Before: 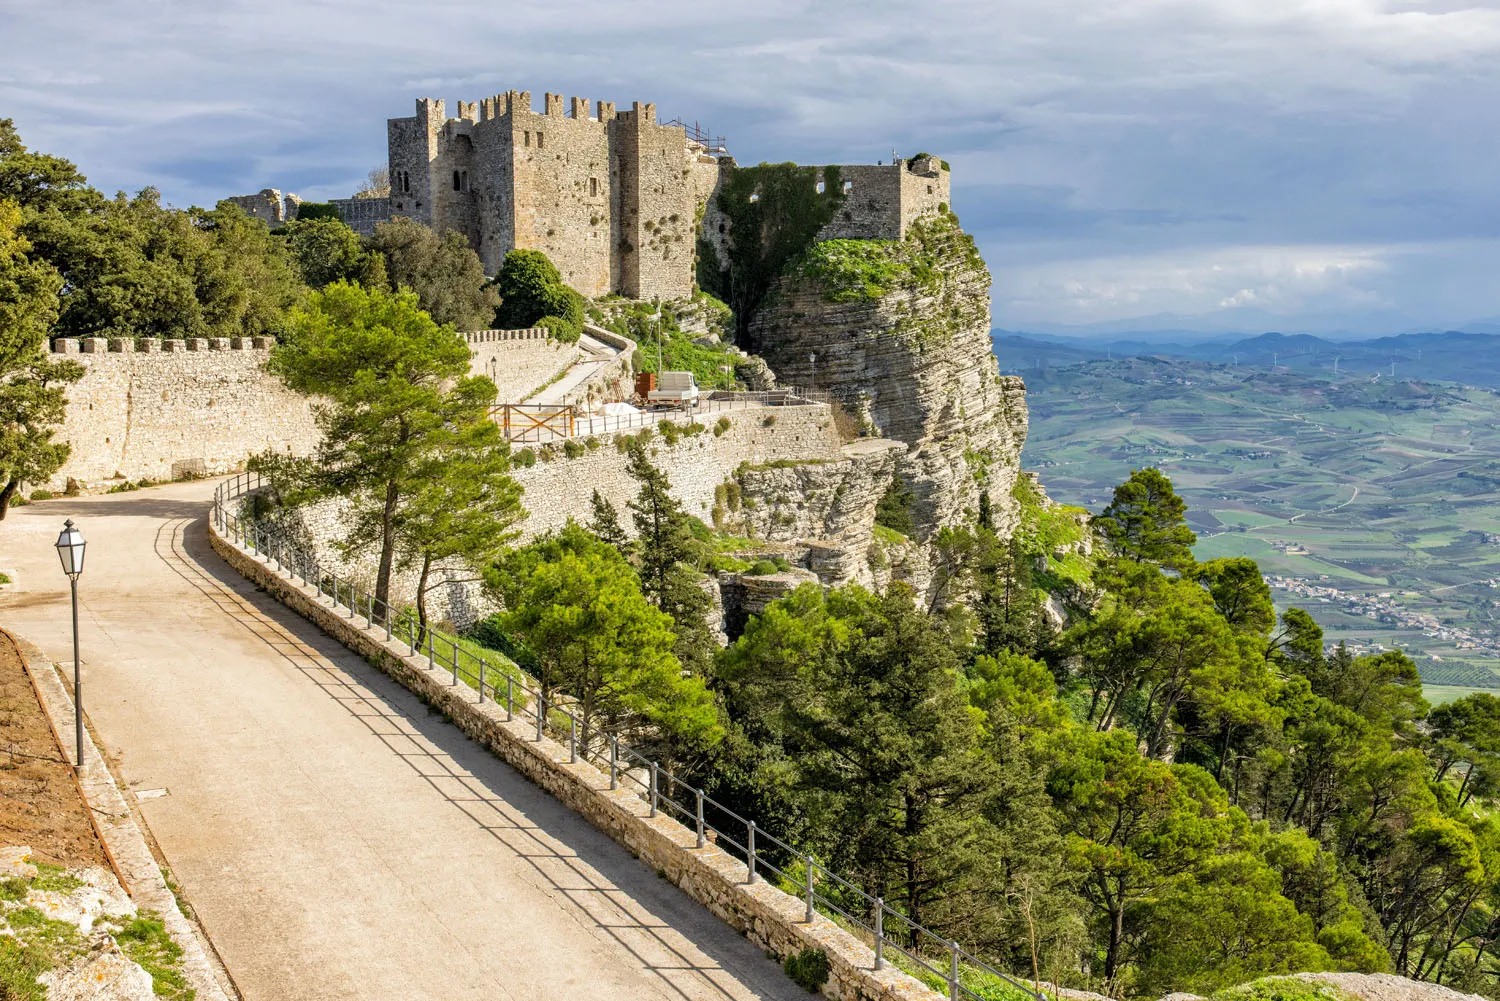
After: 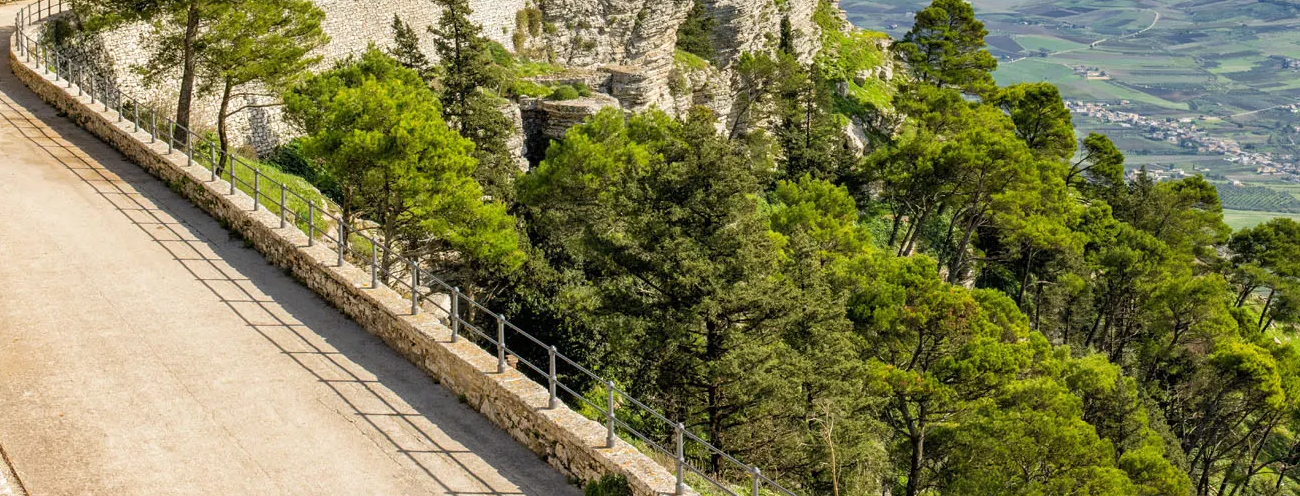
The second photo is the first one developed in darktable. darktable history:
crop and rotate: left 13.313%, top 47.639%, bottom 2.74%
